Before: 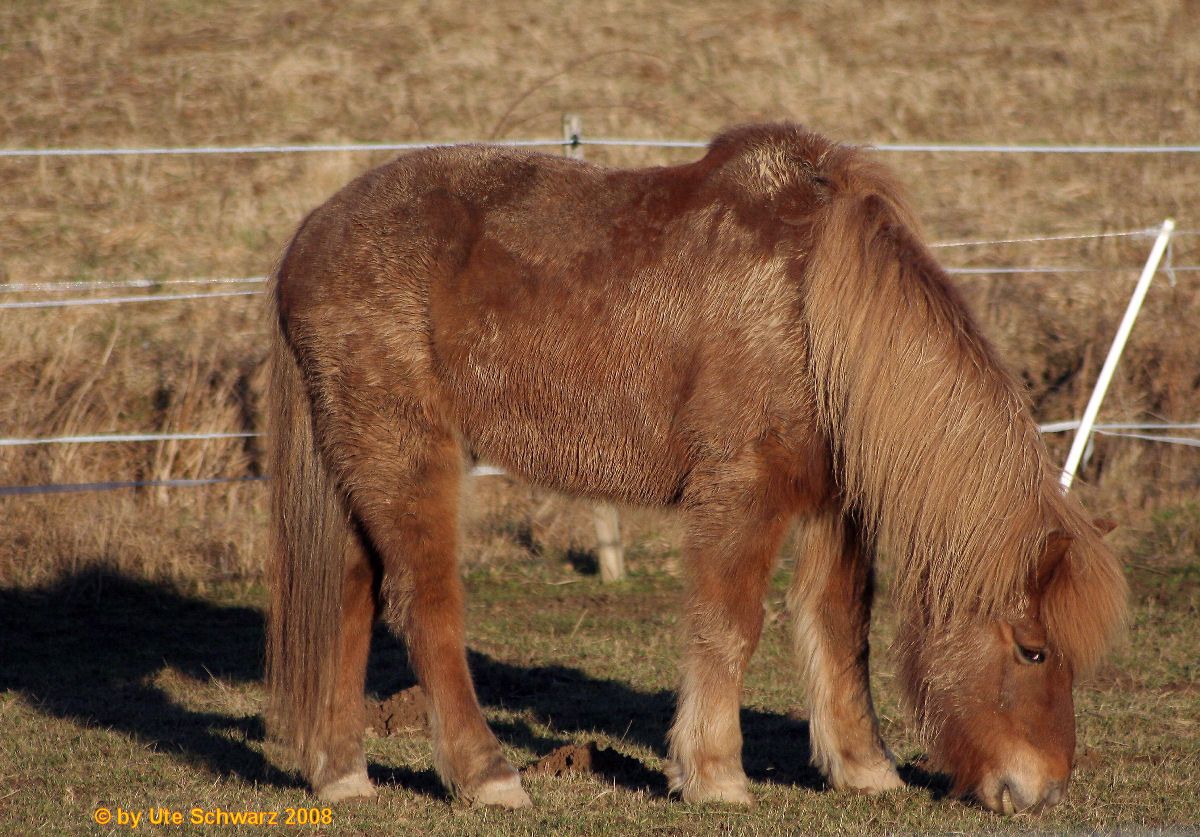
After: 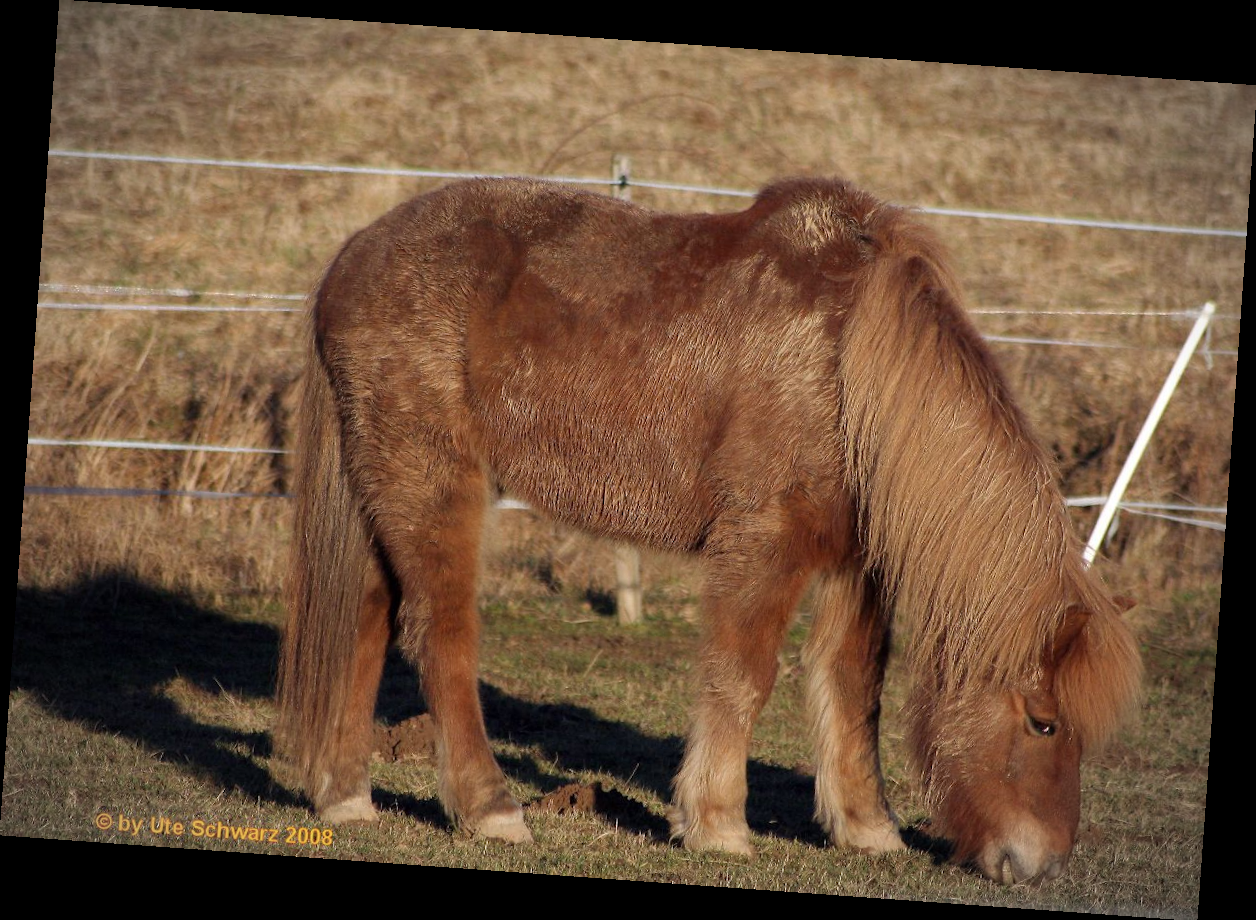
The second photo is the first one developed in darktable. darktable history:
rotate and perspective: rotation 4.1°, automatic cropping off
vignetting: fall-off start 87%, automatic ratio true
